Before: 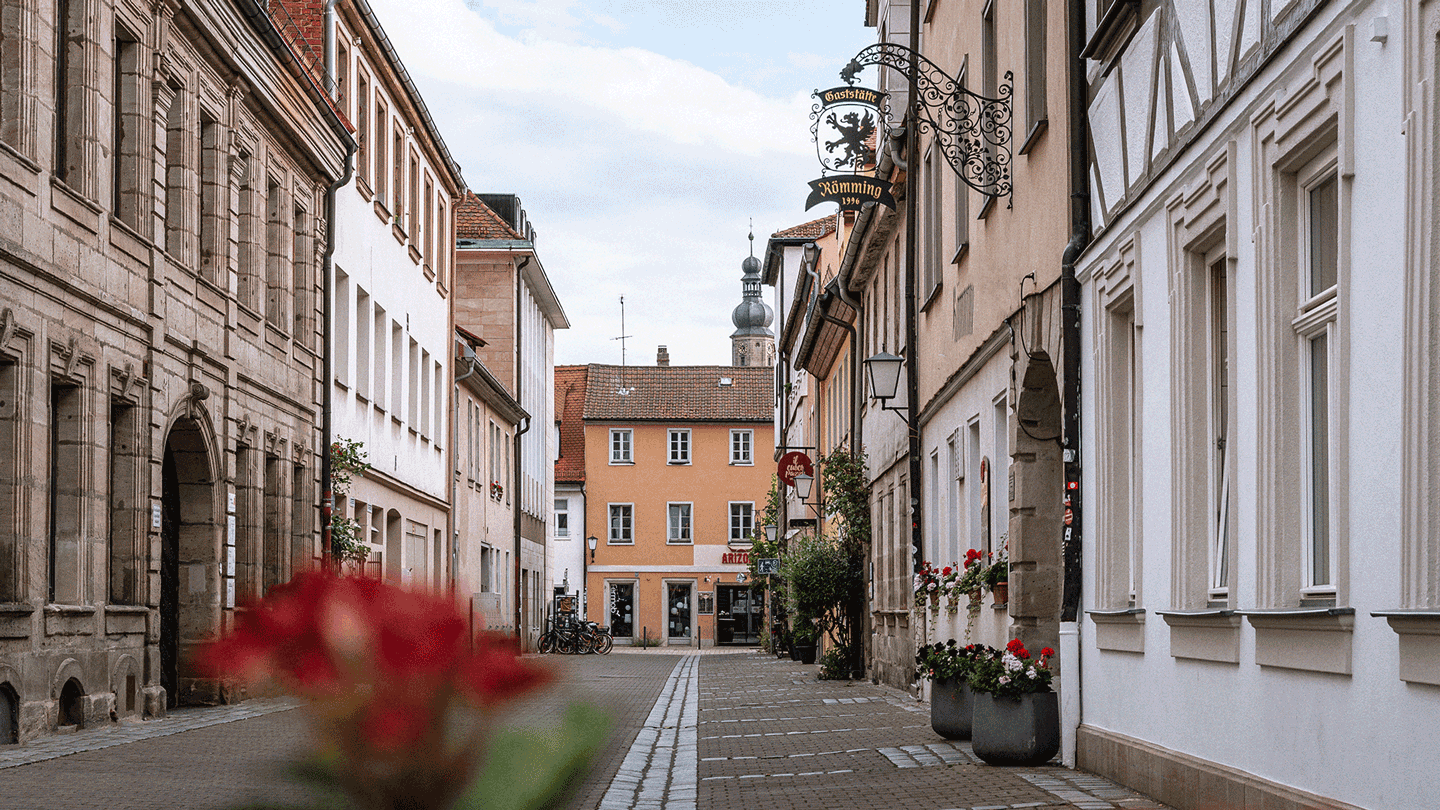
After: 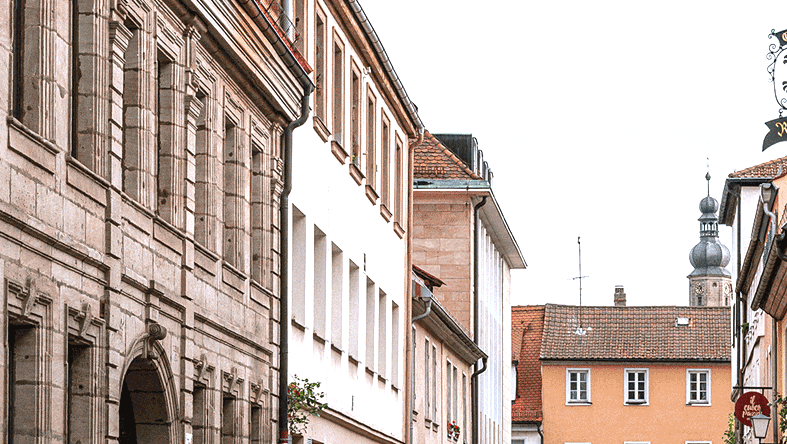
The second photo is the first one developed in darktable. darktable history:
crop and rotate: left 3.047%, top 7.509%, right 42.236%, bottom 37.598%
exposure: exposure 0.559 EV, compensate highlight preservation false
